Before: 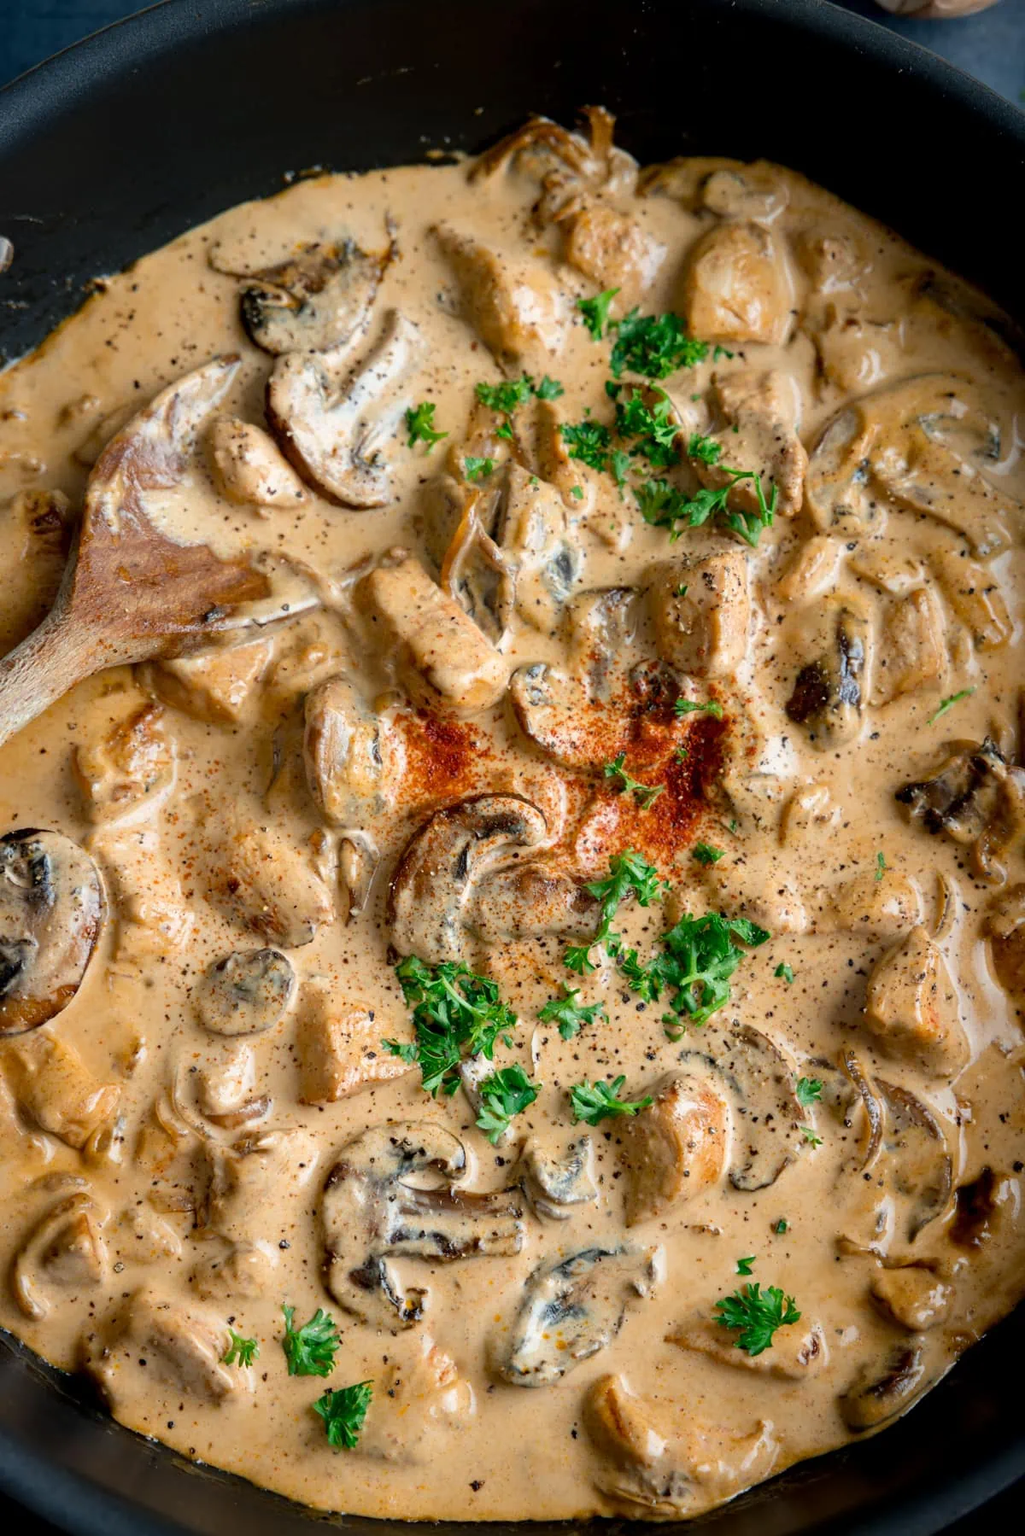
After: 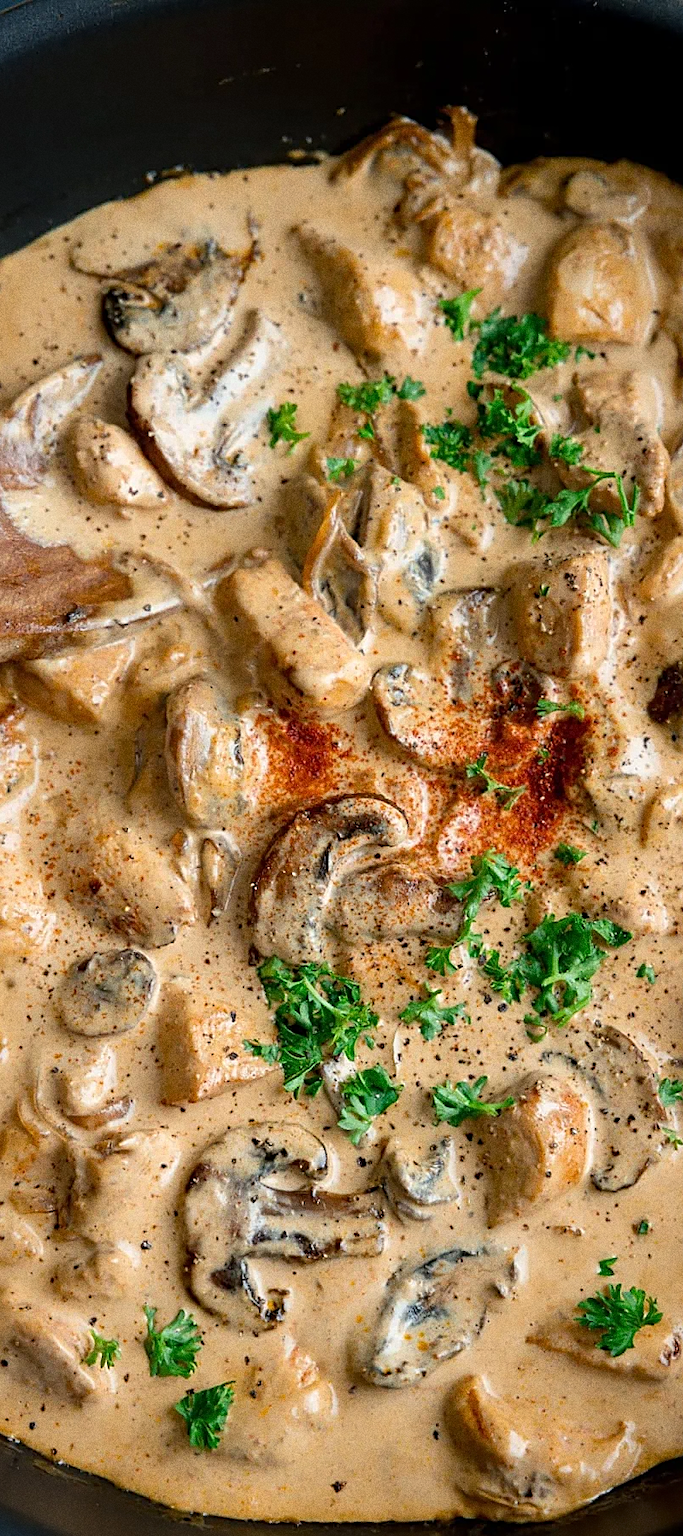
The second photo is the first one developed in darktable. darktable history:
grain: coarseness 0.09 ISO, strength 40%
sharpen: on, module defaults
crop and rotate: left 13.537%, right 19.796%
exposure: compensate highlight preservation false
